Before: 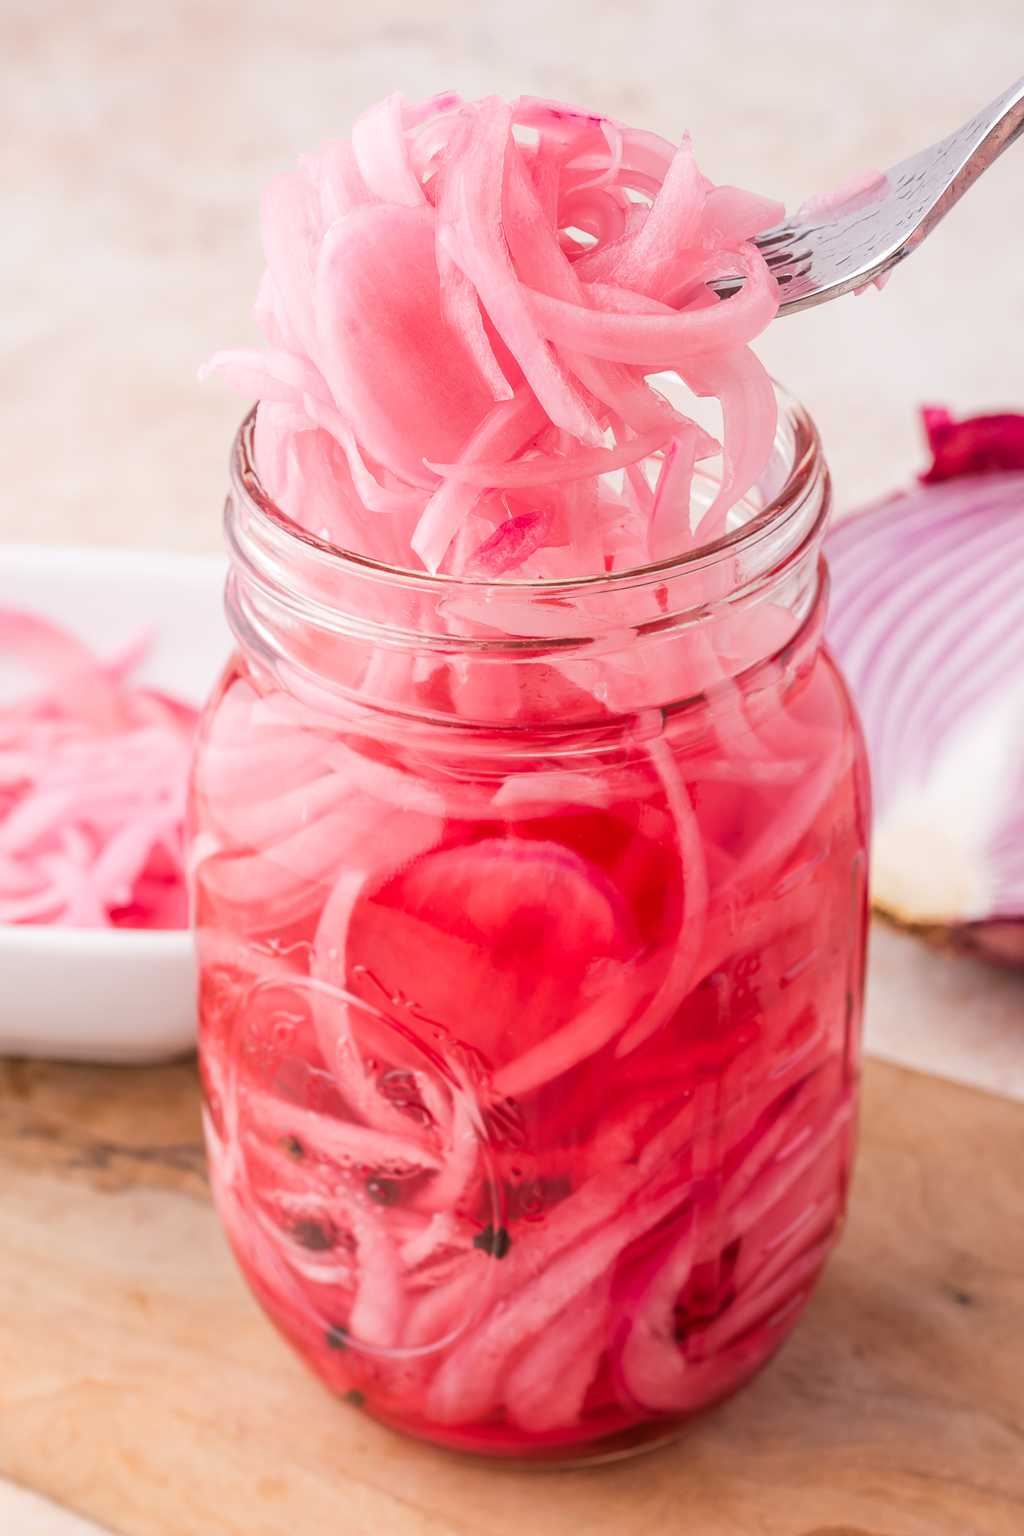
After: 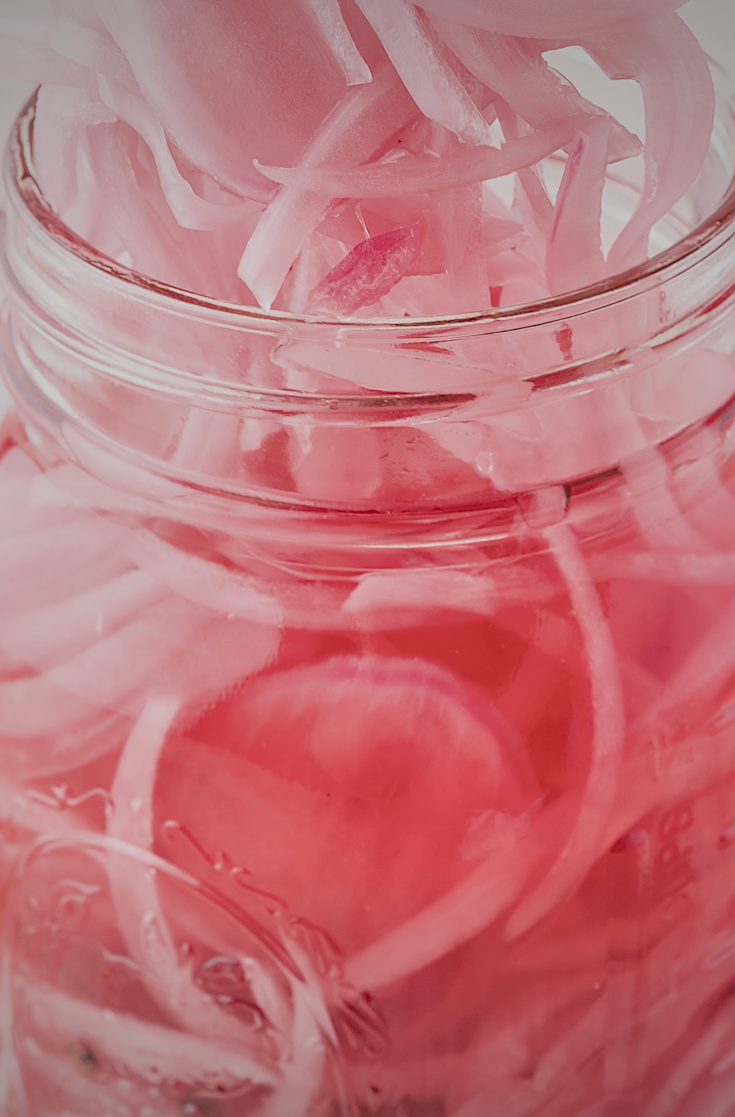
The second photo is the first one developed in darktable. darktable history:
crop and rotate: left 22.315%, top 21.88%, right 22.497%, bottom 22.253%
tone equalizer: -8 EV -0.449 EV, -7 EV -0.378 EV, -6 EV -0.368 EV, -5 EV -0.261 EV, -3 EV 0.245 EV, -2 EV 0.34 EV, -1 EV 0.393 EV, +0 EV 0.423 EV, edges refinement/feathering 500, mask exposure compensation -1.57 EV, preserve details no
local contrast: mode bilateral grid, contrast 25, coarseness 46, detail 151%, midtone range 0.2
exposure: exposure 0.702 EV, compensate highlight preservation false
filmic rgb: black relative exposure -7.97 EV, white relative exposure 8.06 EV, target black luminance 0%, hardness 2.48, latitude 75.96%, contrast 0.551, shadows ↔ highlights balance 0.008%
sharpen: on, module defaults
vignetting: fall-off start 98.7%, fall-off radius 100.12%, brightness -0.406, saturation -0.298, width/height ratio 1.427
